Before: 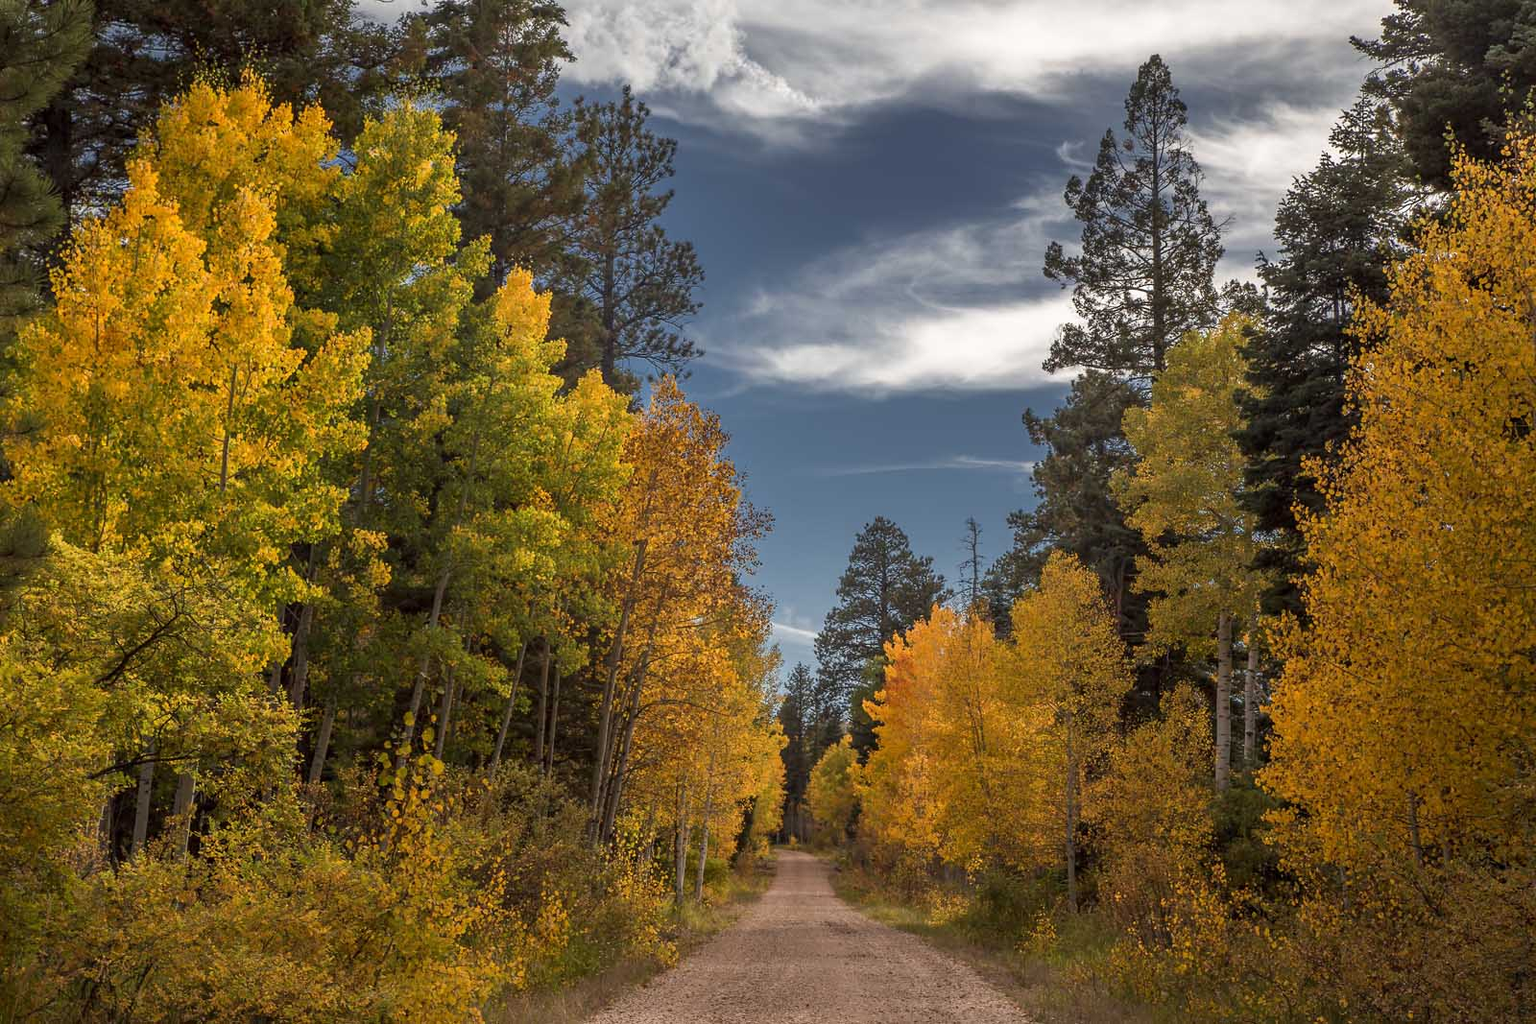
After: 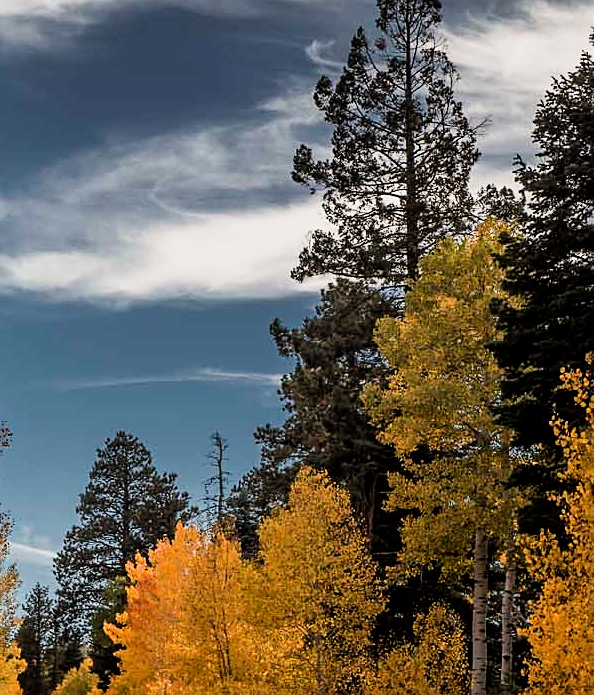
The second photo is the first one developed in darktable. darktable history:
crop and rotate: left 49.695%, top 10.121%, right 13.171%, bottom 24.739%
sharpen: on, module defaults
filmic rgb: black relative exposure -16 EV, white relative exposure 6.24 EV, hardness 5.06, contrast 1.35
